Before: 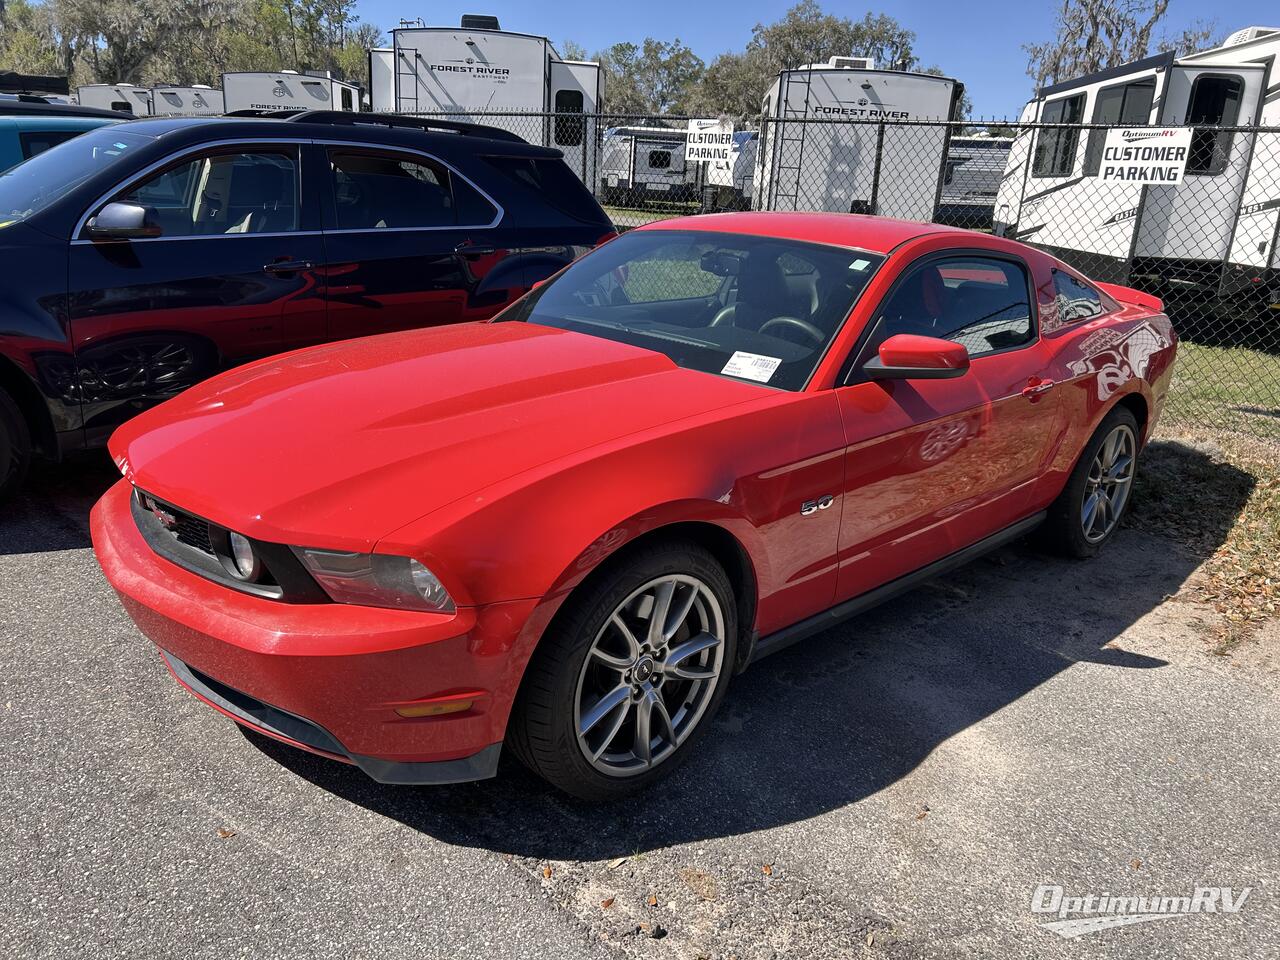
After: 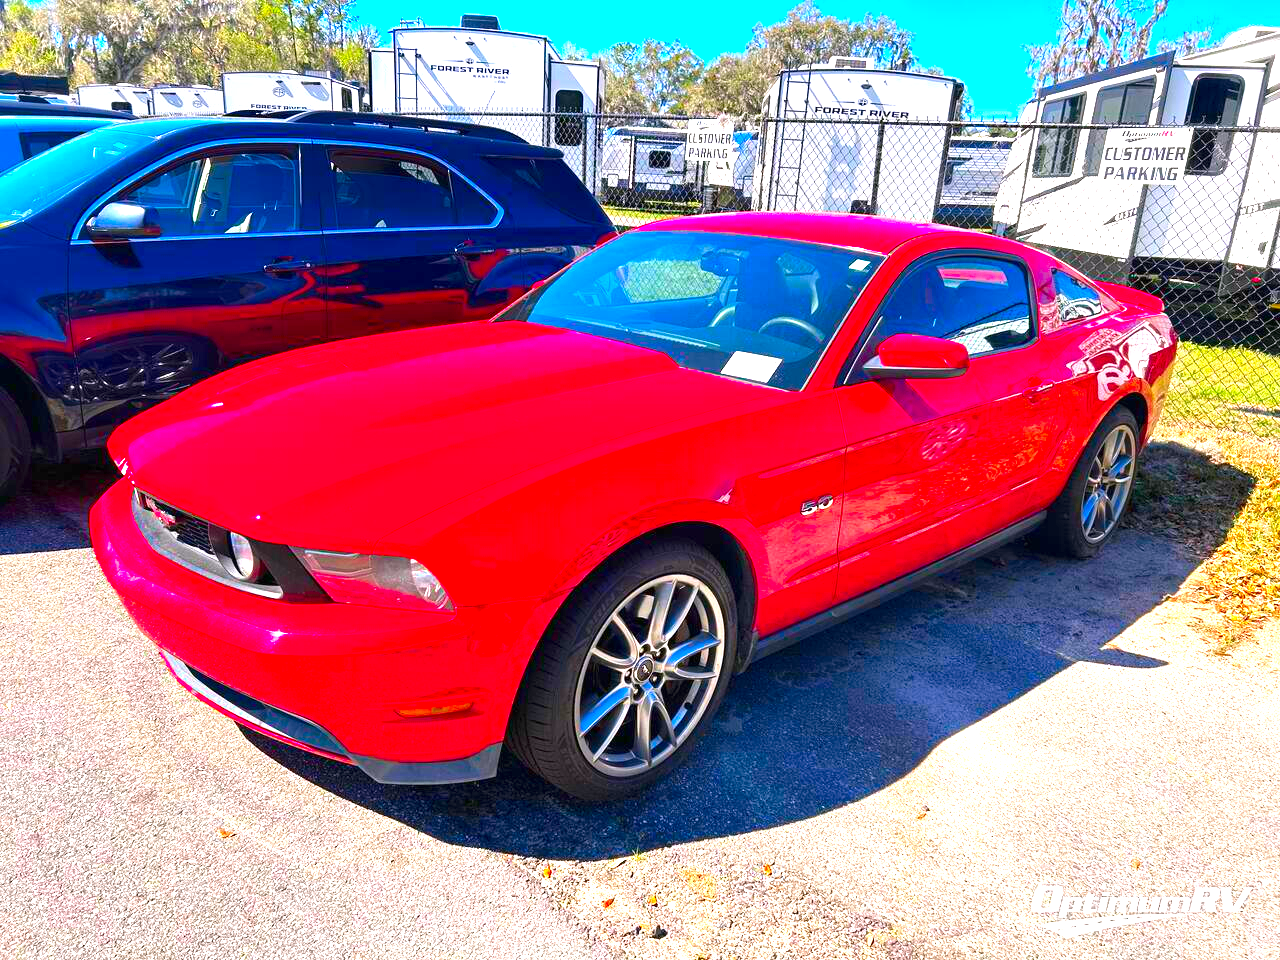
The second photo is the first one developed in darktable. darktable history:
exposure: black level correction 0, exposure 1.6 EV, compensate exposure bias true, compensate highlight preservation false
color correction: highlights a* 1.59, highlights b* -1.7, saturation 2.48
